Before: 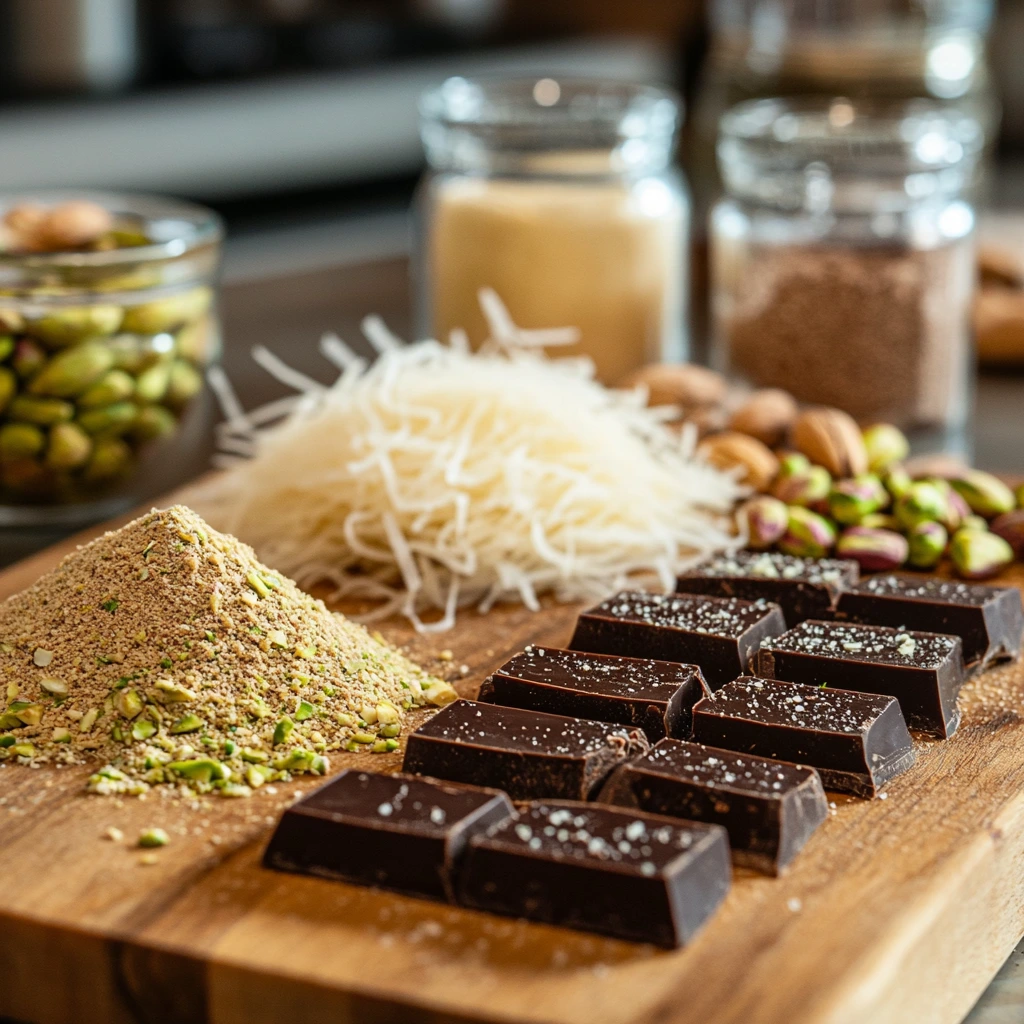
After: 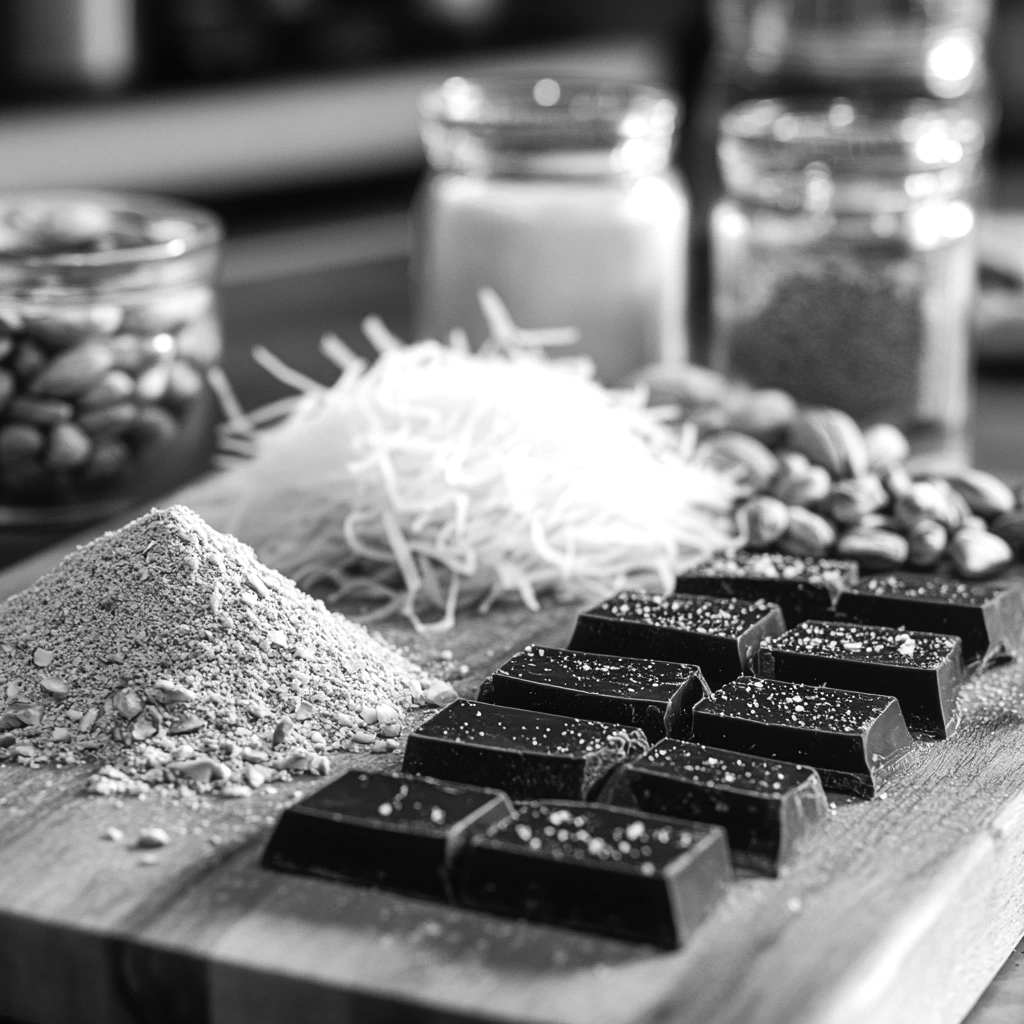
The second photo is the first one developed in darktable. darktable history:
contrast equalizer: y [[0.5, 0.488, 0.462, 0.461, 0.491, 0.5], [0.5 ×6], [0.5 ×6], [0 ×6], [0 ×6]]
monochrome: on, module defaults
tone equalizer: -8 EV -0.417 EV, -7 EV -0.389 EV, -6 EV -0.333 EV, -5 EV -0.222 EV, -3 EV 0.222 EV, -2 EV 0.333 EV, -1 EV 0.389 EV, +0 EV 0.417 EV, edges refinement/feathering 500, mask exposure compensation -1.57 EV, preserve details no
